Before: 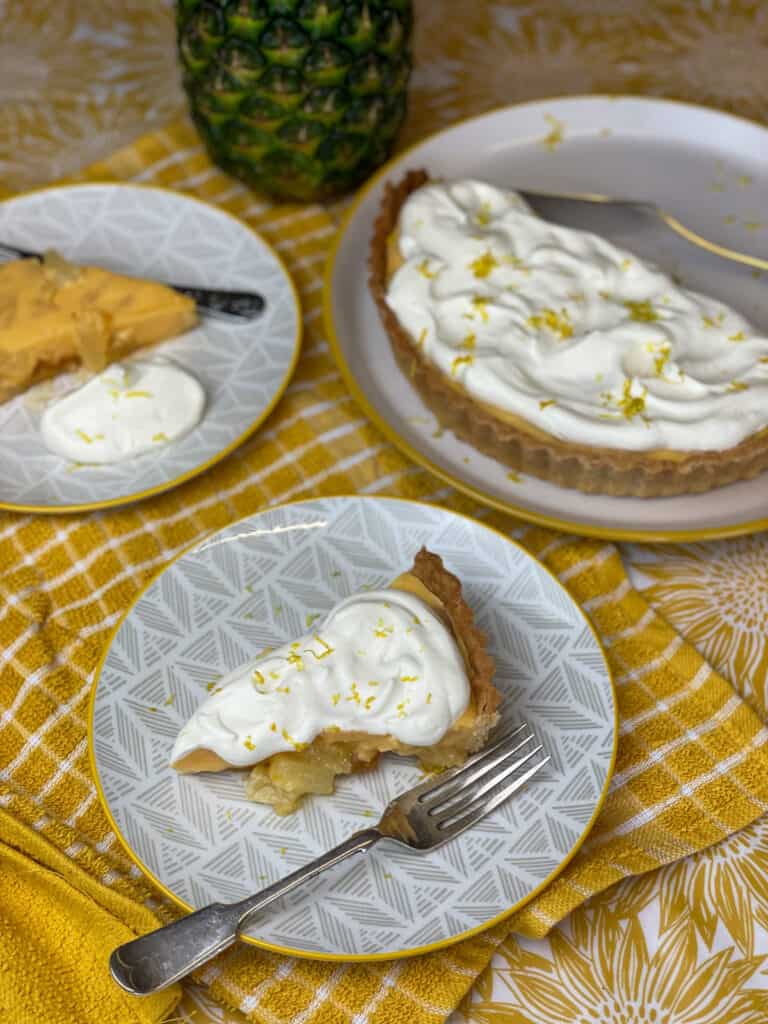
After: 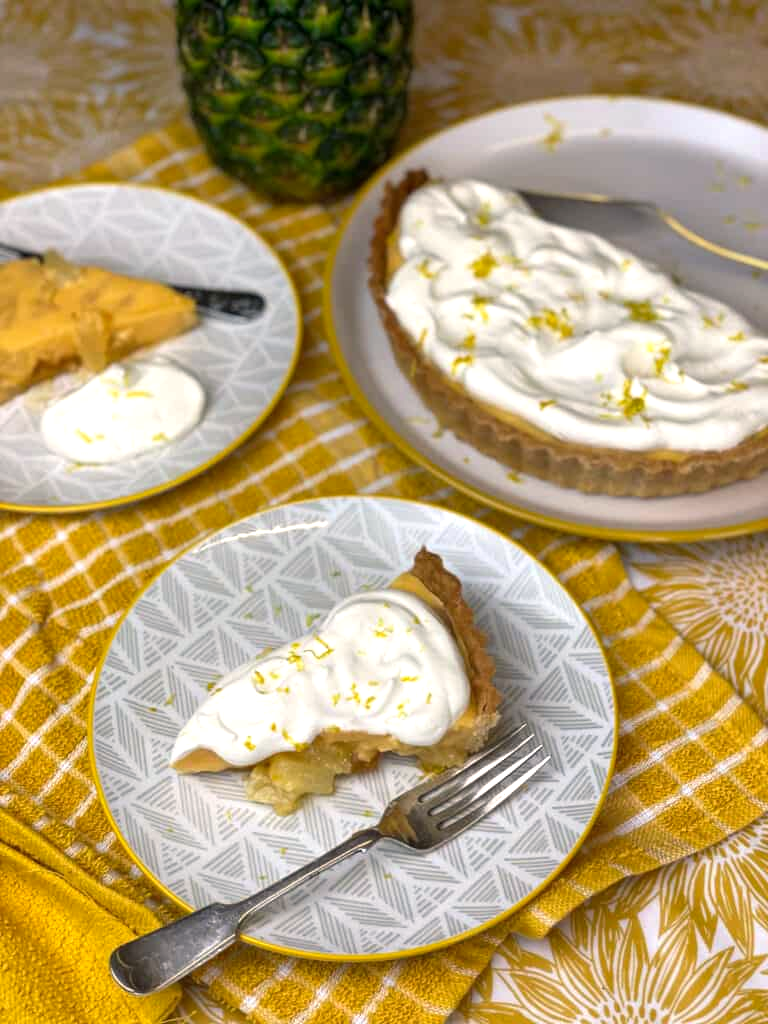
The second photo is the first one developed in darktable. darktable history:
color balance rgb: highlights gain › chroma 1.351%, highlights gain › hue 56.1°, perceptual saturation grading › global saturation 0.523%, perceptual brilliance grading › global brilliance 11.665%
